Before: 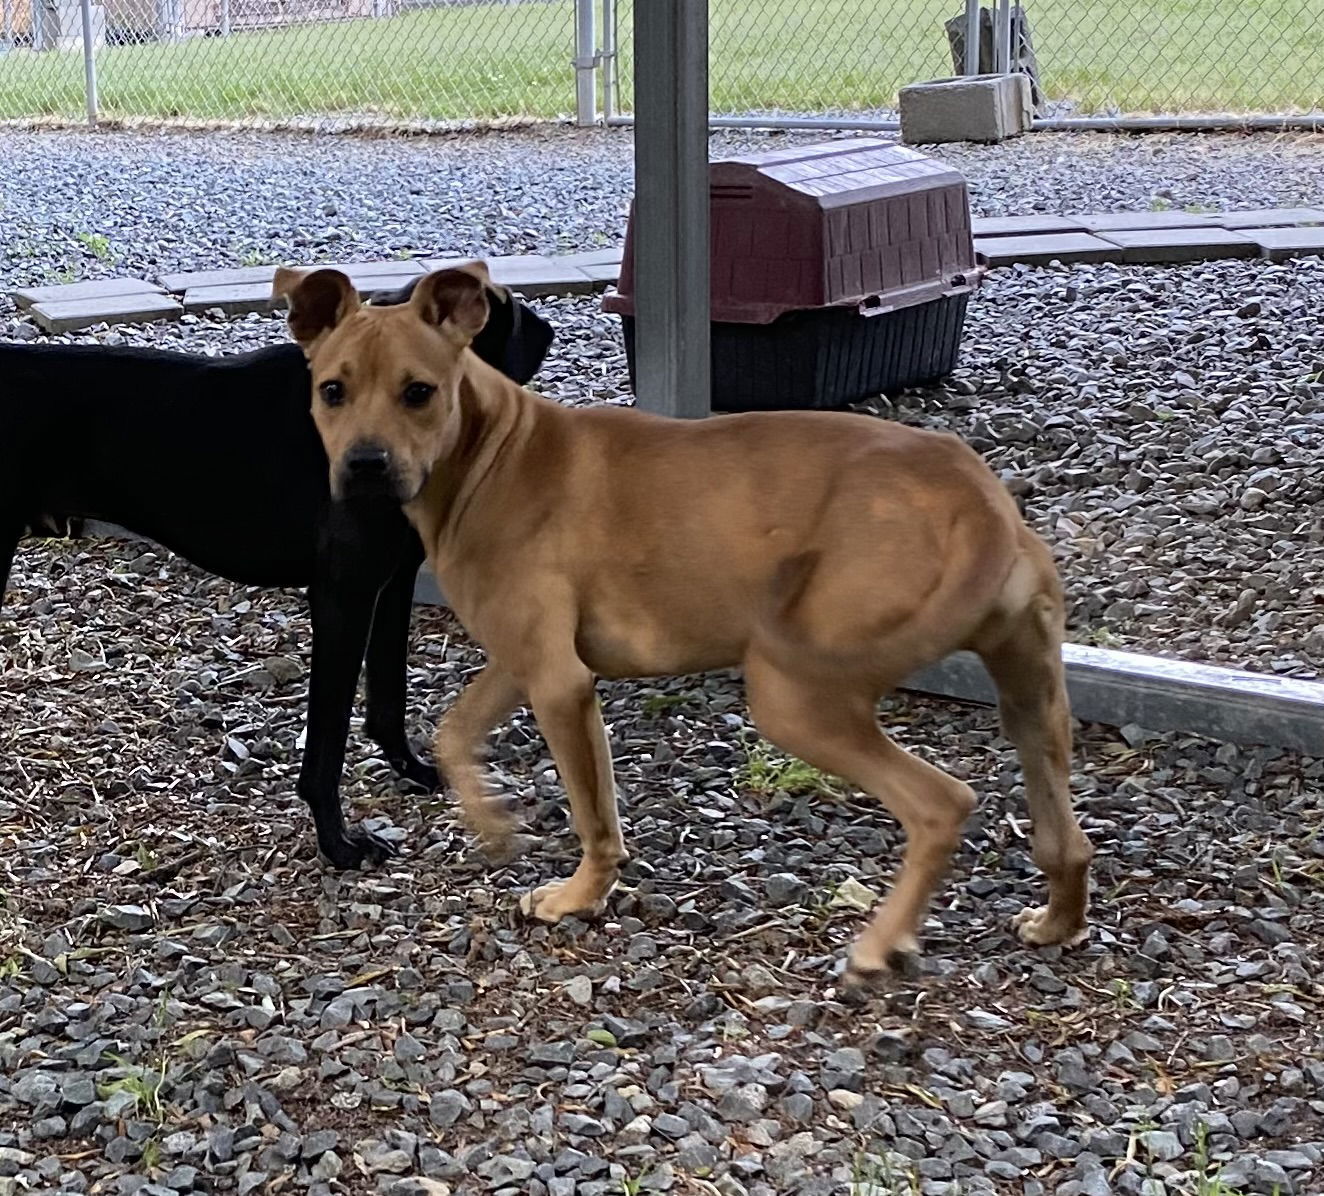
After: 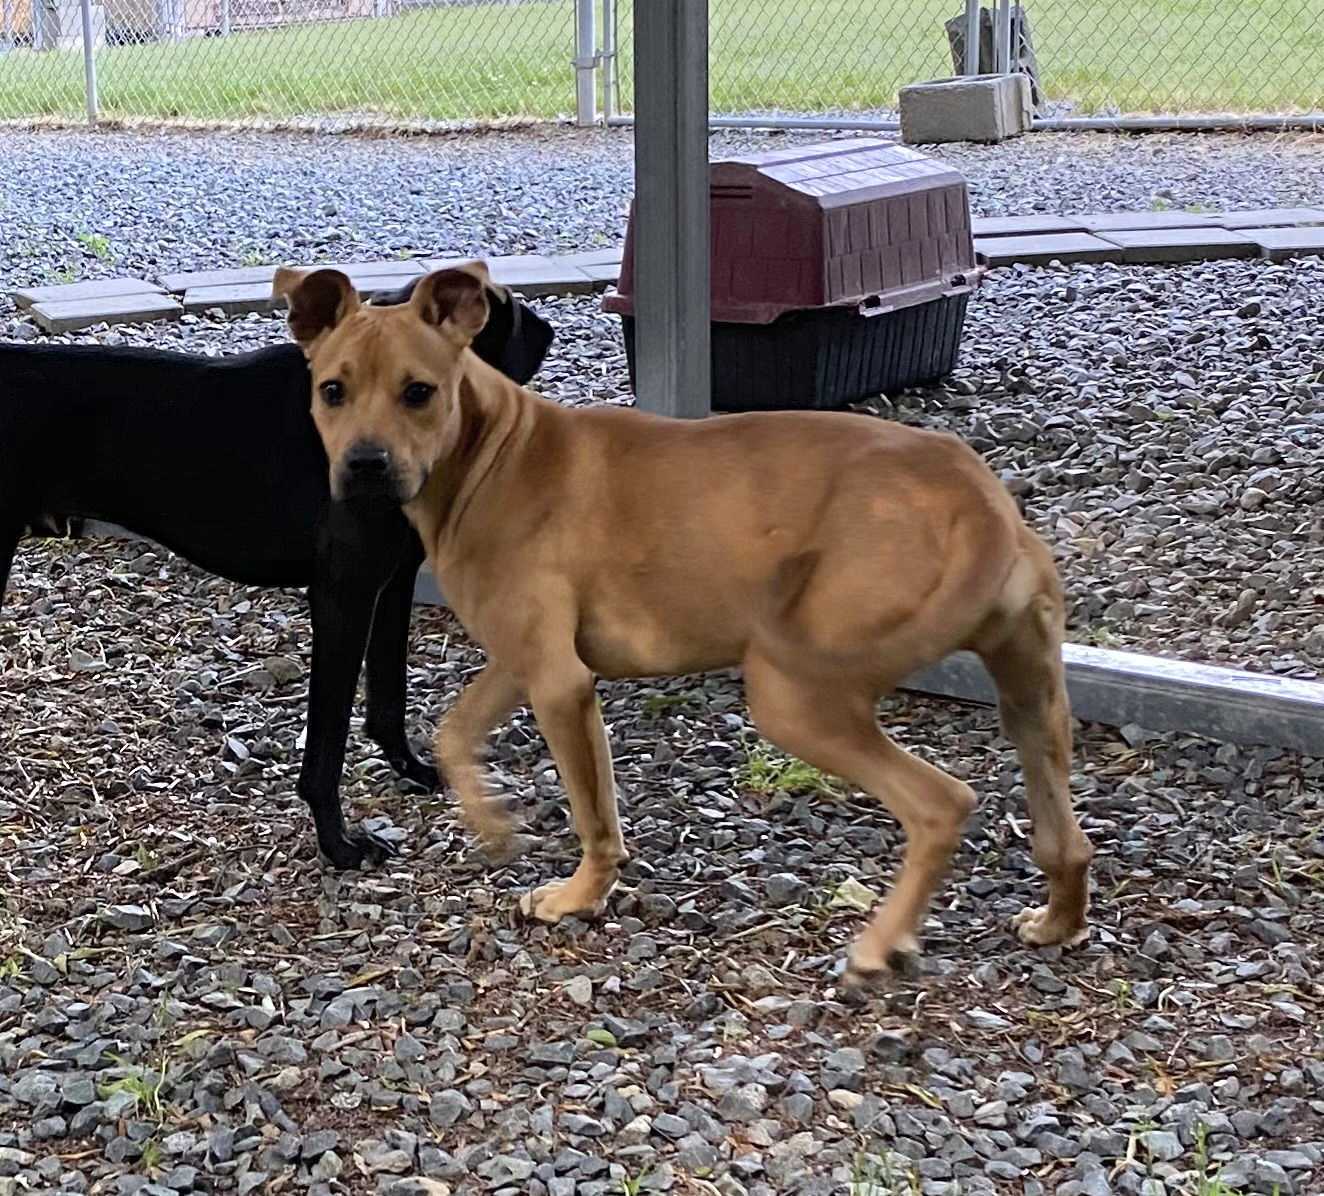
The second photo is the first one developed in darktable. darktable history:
contrast brightness saturation: contrast 0.028, brightness 0.059, saturation 0.123
tone equalizer: edges refinement/feathering 500, mask exposure compensation -1.57 EV, preserve details no
